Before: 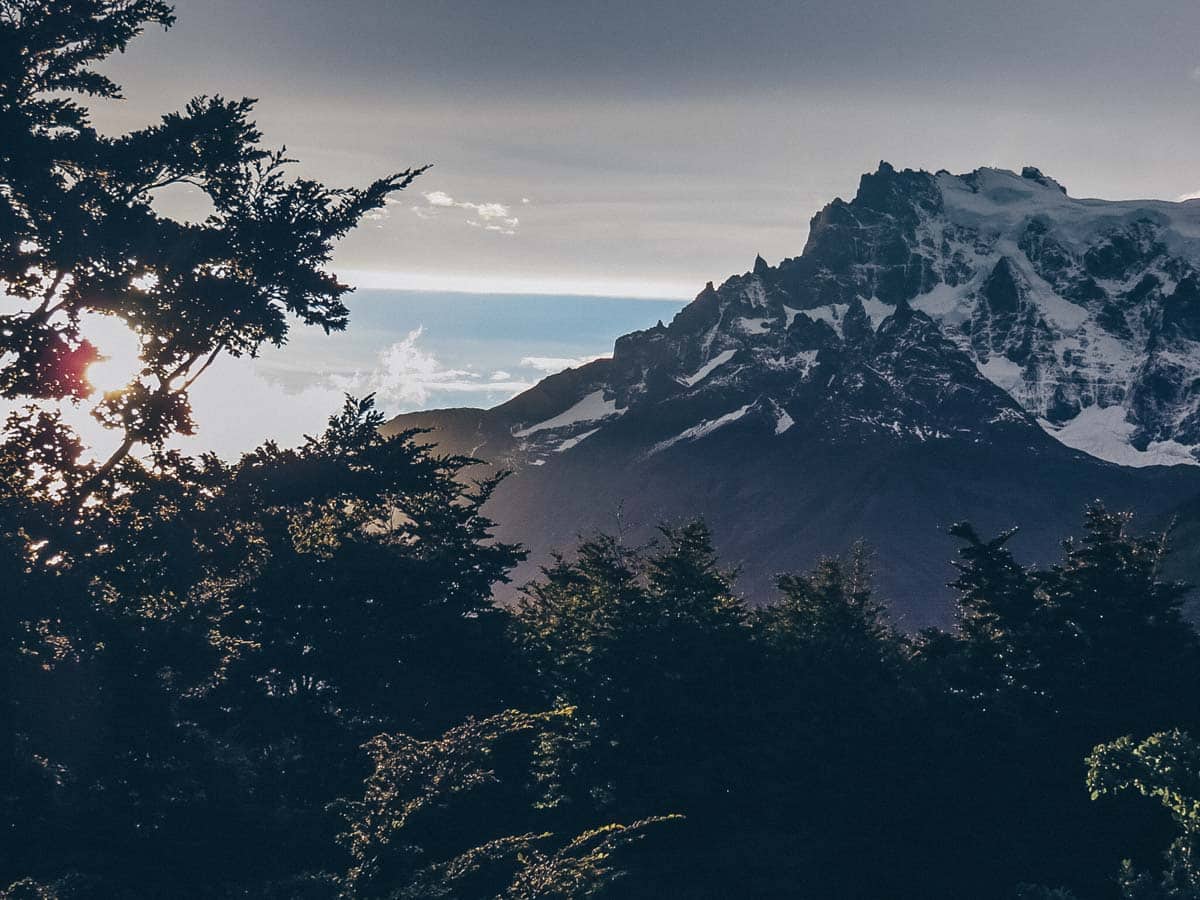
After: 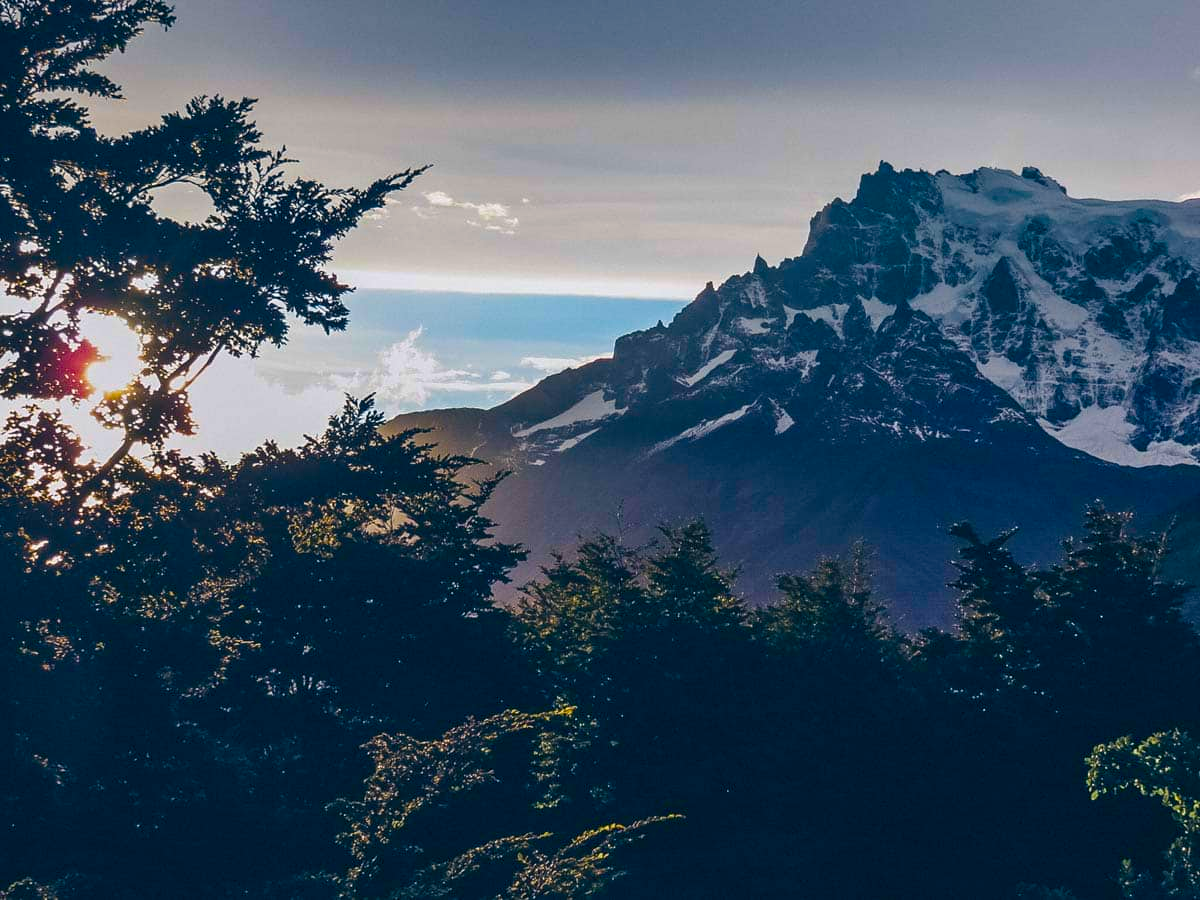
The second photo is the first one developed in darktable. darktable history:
color balance rgb: shadows lift › chroma 2.016%, shadows lift › hue 247.5°, linear chroma grading › global chroma 25.319%, perceptual saturation grading › global saturation 25.063%, global vibrance 20%
